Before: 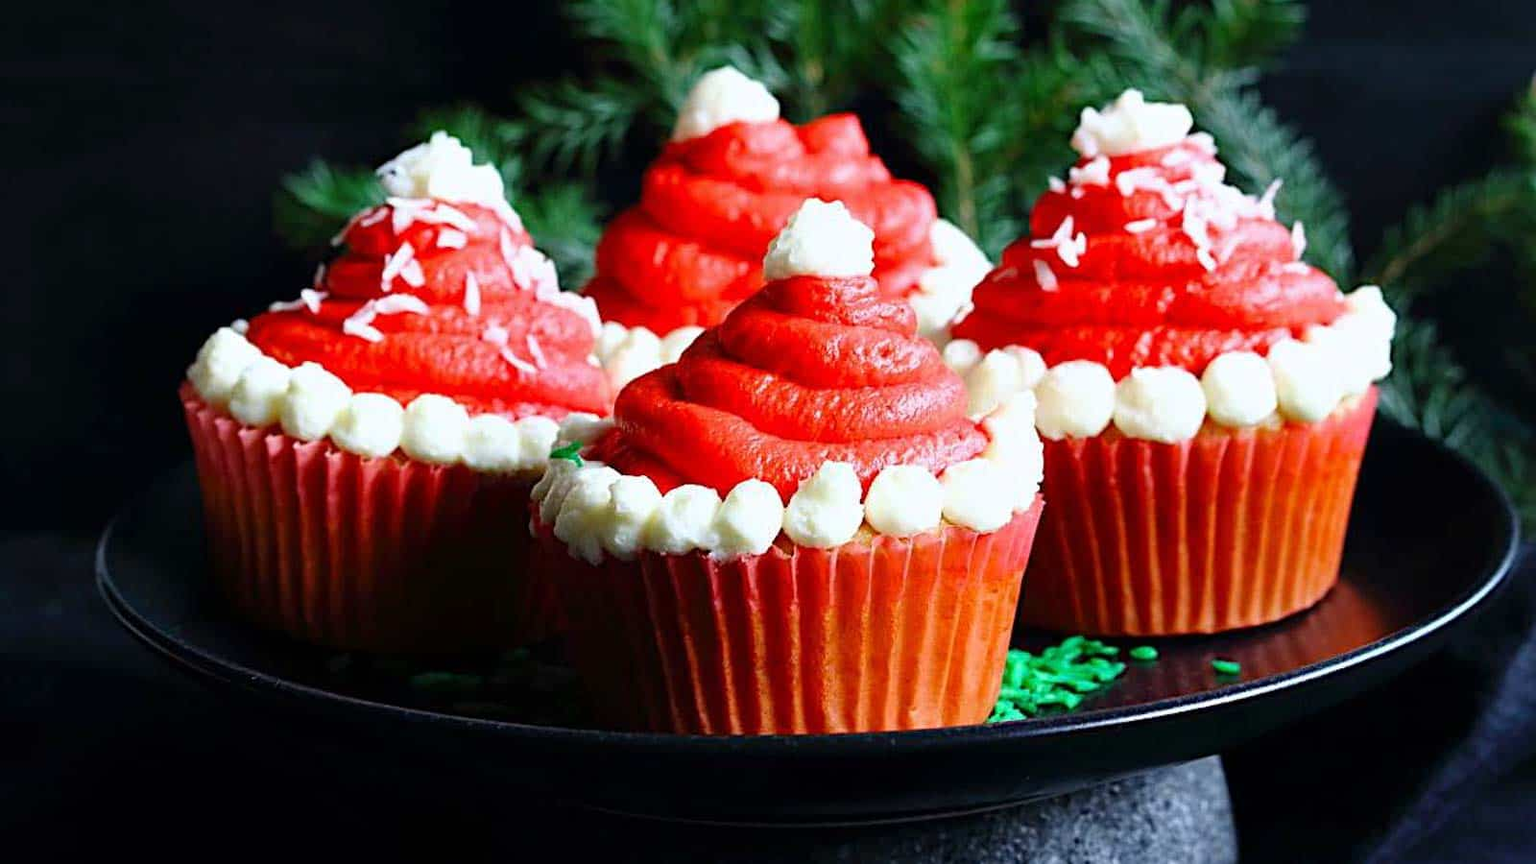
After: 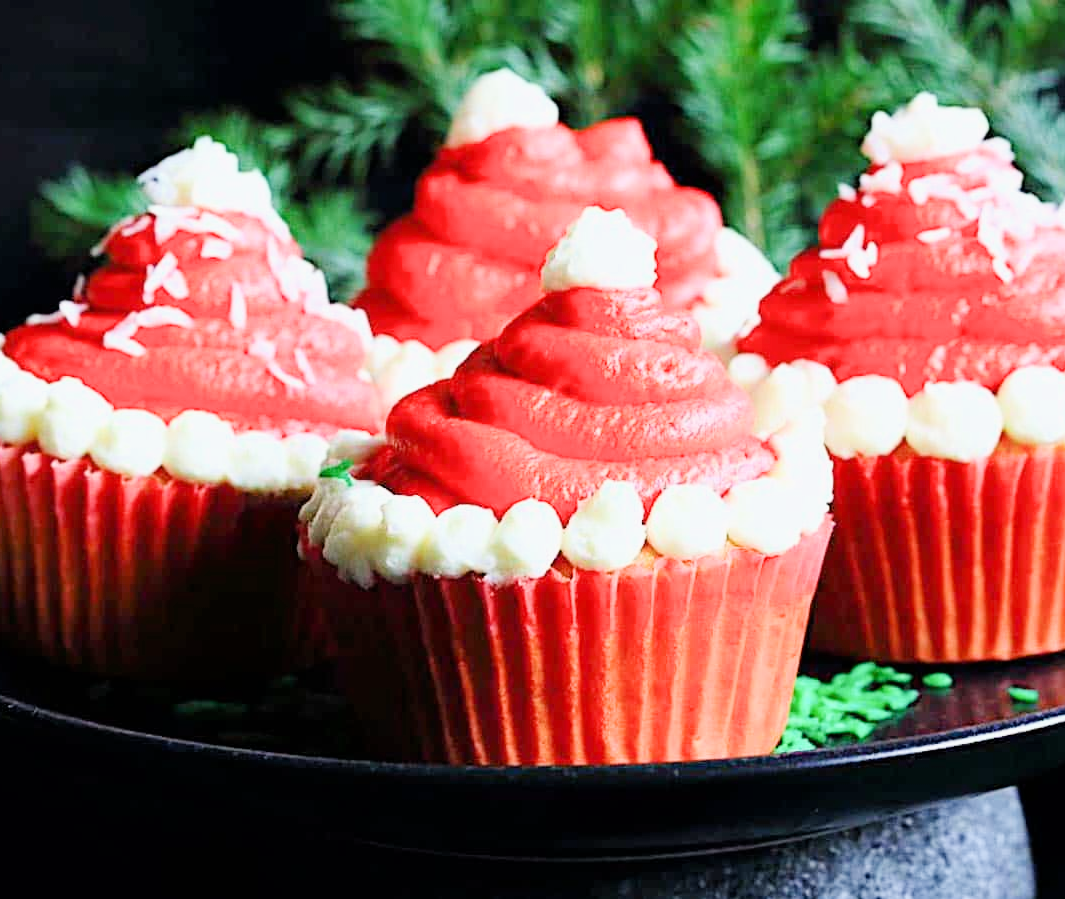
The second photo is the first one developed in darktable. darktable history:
exposure: black level correction 0, exposure 1.46 EV, compensate highlight preservation false
crop and rotate: left 15.909%, right 17.517%
filmic rgb: black relative exposure -7.65 EV, white relative exposure 4.56 EV, threshold 2.98 EV, hardness 3.61, enable highlight reconstruction true
